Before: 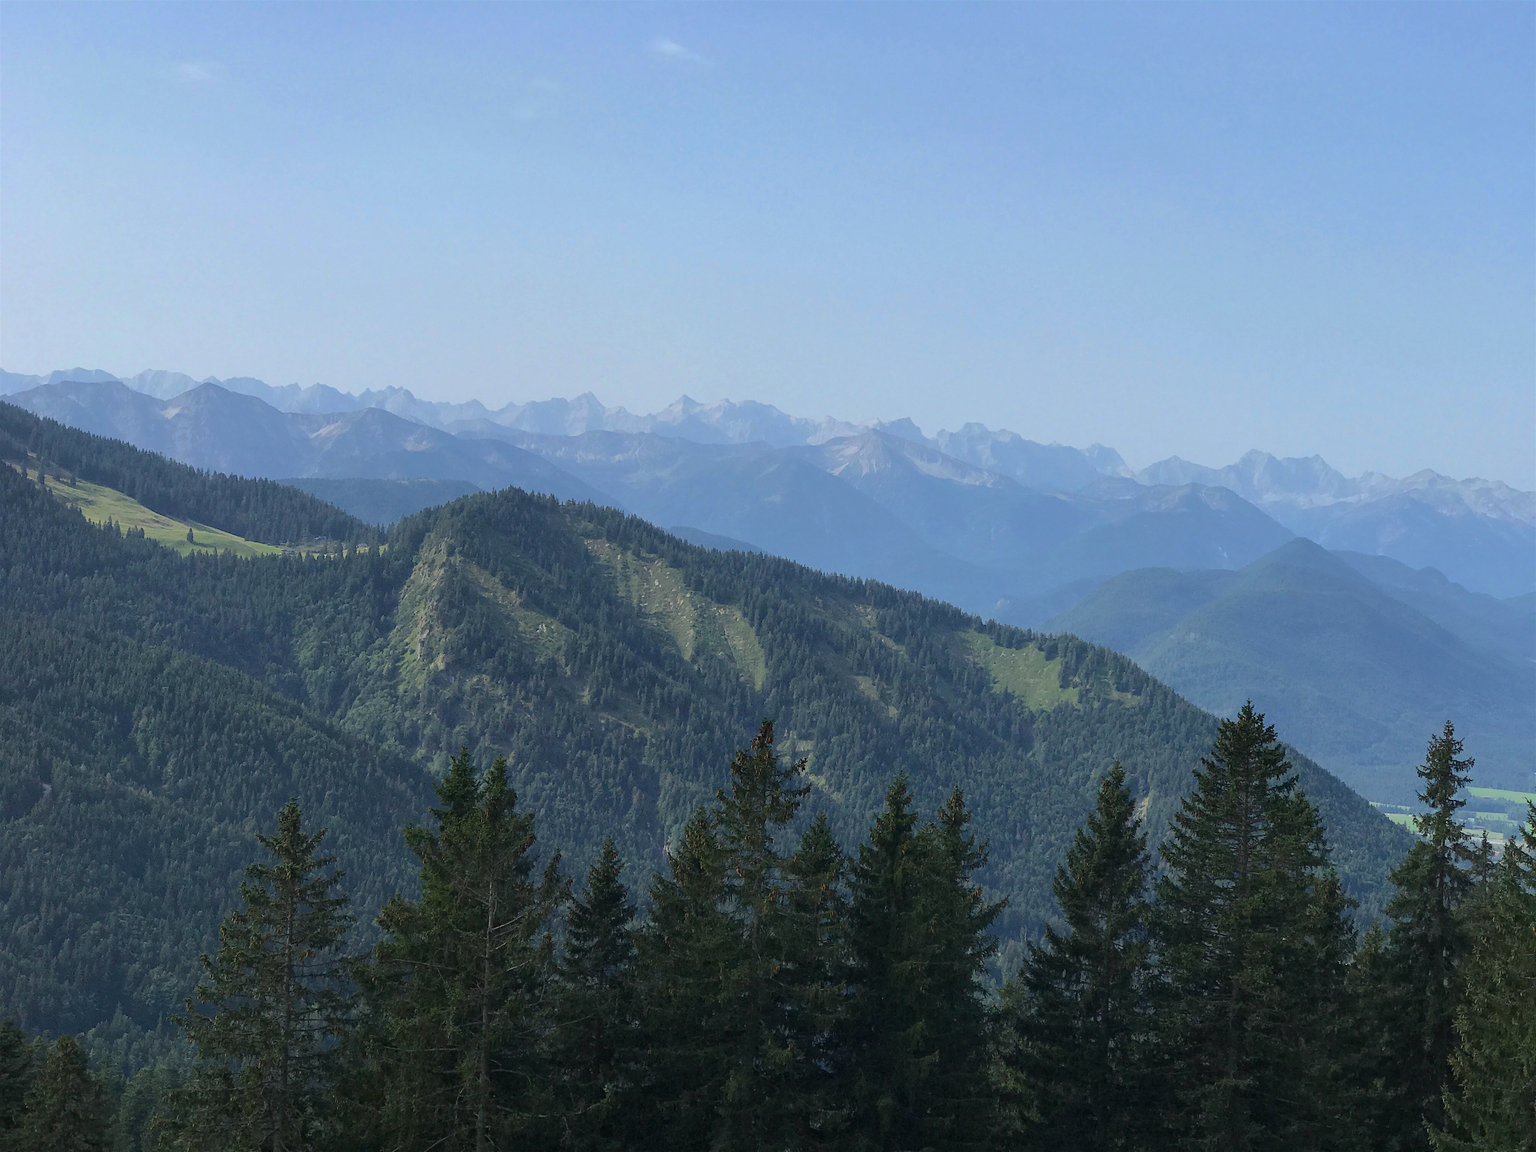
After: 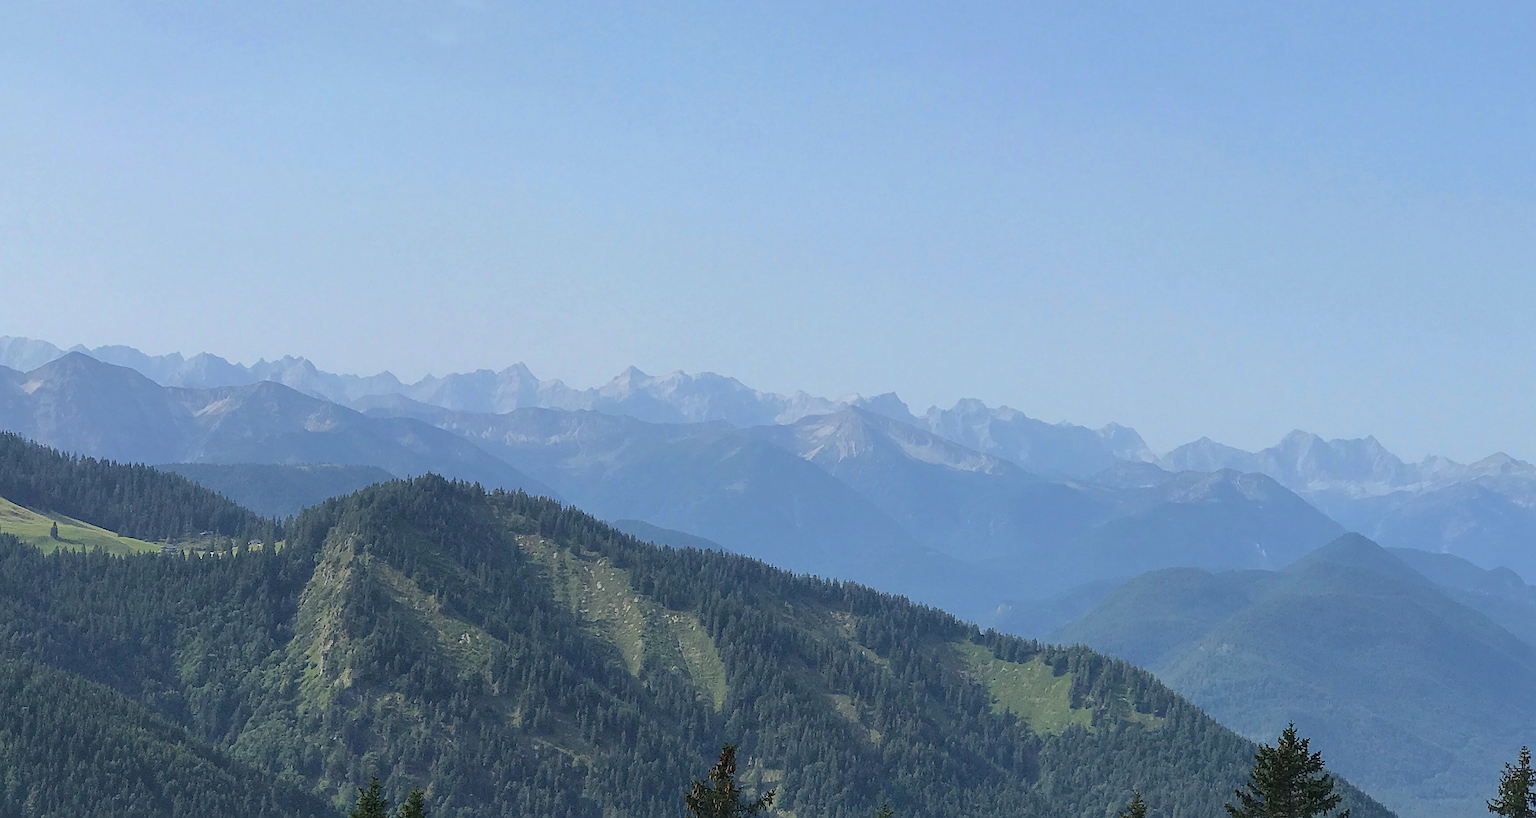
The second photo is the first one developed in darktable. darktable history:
sharpen: on, module defaults
crop and rotate: left 9.381%, top 7.164%, right 5.025%, bottom 32.006%
